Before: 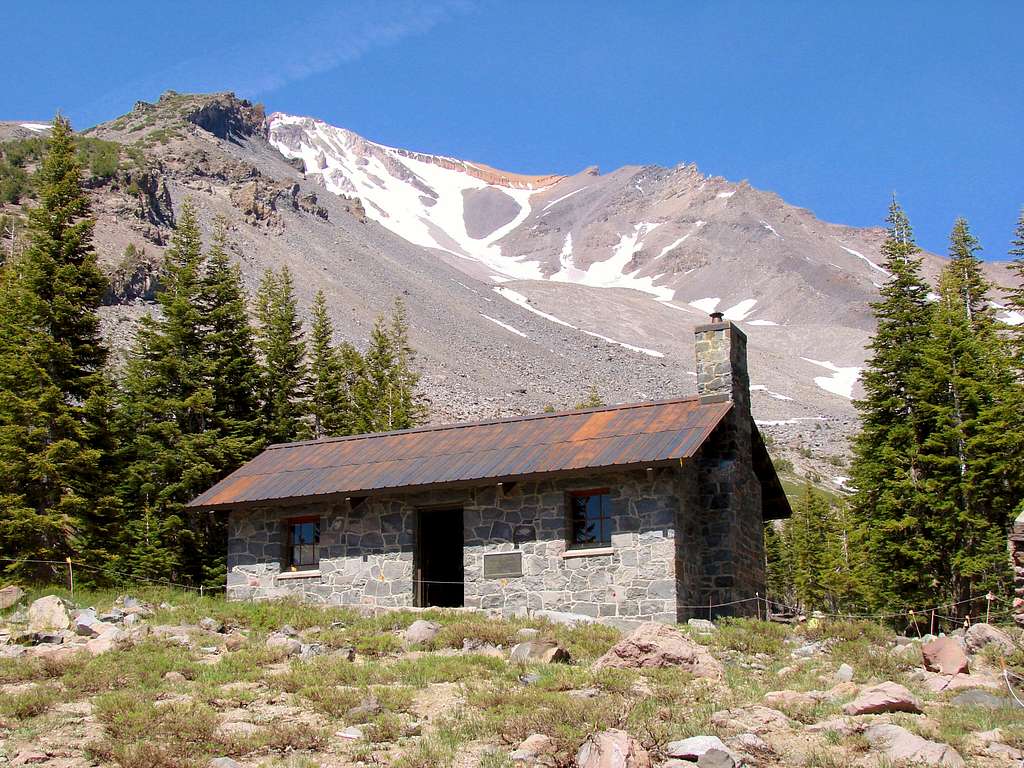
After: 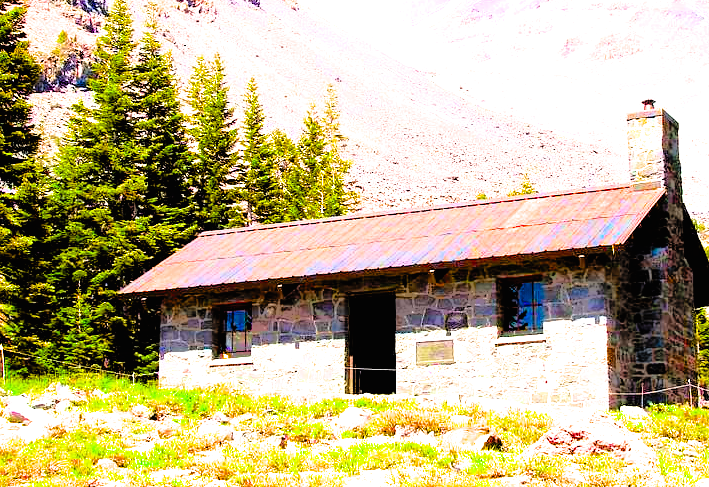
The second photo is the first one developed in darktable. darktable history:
crop: left 6.696%, top 27.816%, right 23.987%, bottom 8.701%
exposure: black level correction 0.001, exposure 1.045 EV, compensate exposure bias true, compensate highlight preservation false
color balance rgb: power › chroma 0.322%, power › hue 23.87°, perceptual saturation grading › global saturation 20.142%, perceptual saturation grading › highlights -19.96%, perceptual saturation grading › shadows 29.984%, global vibrance 15.8%, saturation formula JzAzBz (2021)
filmic rgb: black relative exposure -4.02 EV, white relative exposure 2.99 EV, hardness 3.01, contrast 1.387
shadows and highlights: shadows 40.32, highlights -60.06
contrast brightness saturation: contrast 0.201, brightness 0.2, saturation 0.795
tone equalizer: -8 EV -0.715 EV, -7 EV -0.674 EV, -6 EV -0.62 EV, -5 EV -0.365 EV, -3 EV 0.395 EV, -2 EV 0.6 EV, -1 EV 0.696 EV, +0 EV 0.756 EV, smoothing diameter 24.93%, edges refinement/feathering 13.93, preserve details guided filter
